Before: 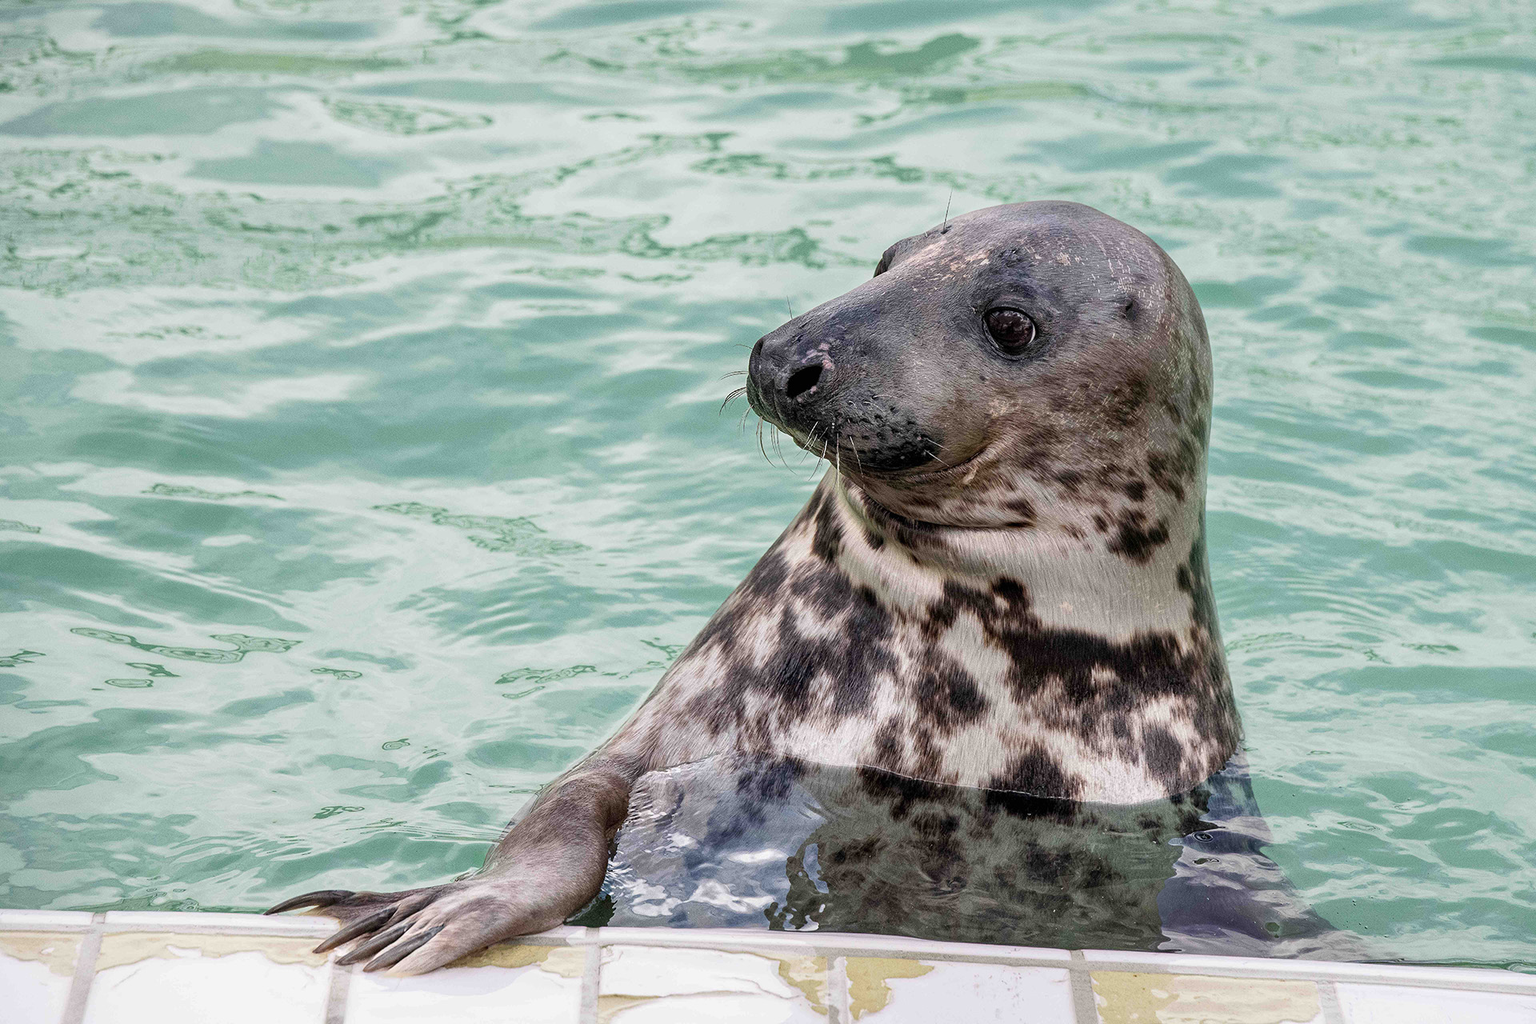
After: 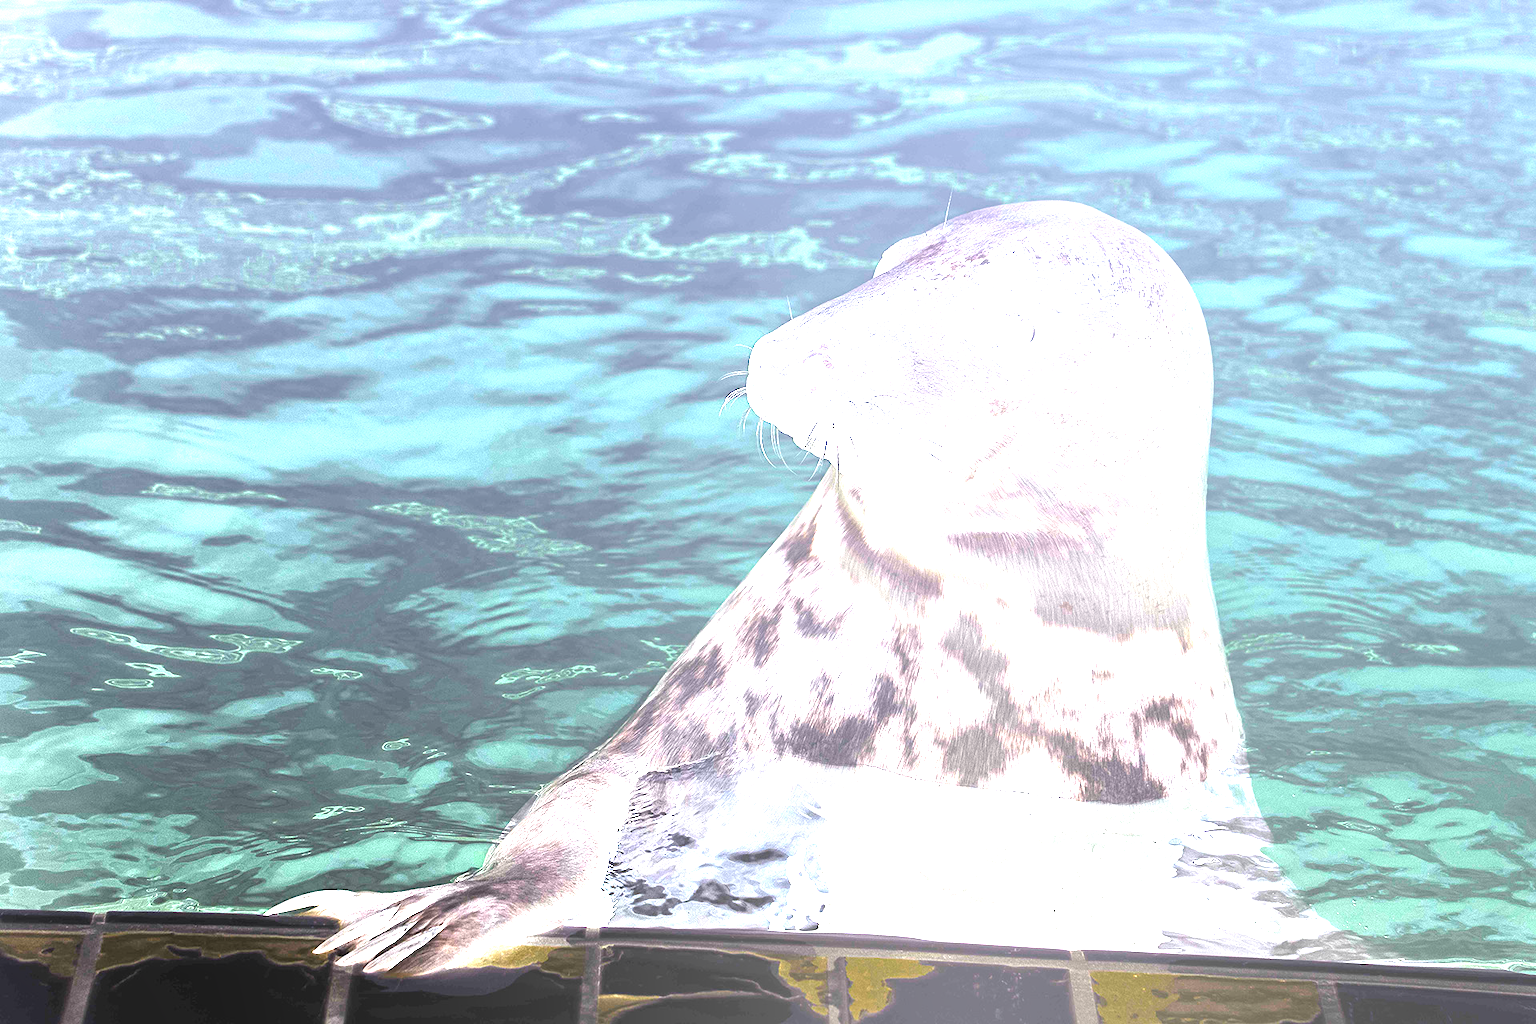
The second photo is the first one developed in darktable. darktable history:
graduated density: hue 238.83°, saturation 50%
bloom: size 85%, threshold 5%, strength 85%
white balance: emerald 1
exposure: black level correction 0, exposure 2.138 EV, compensate exposure bias true, compensate highlight preservation false
